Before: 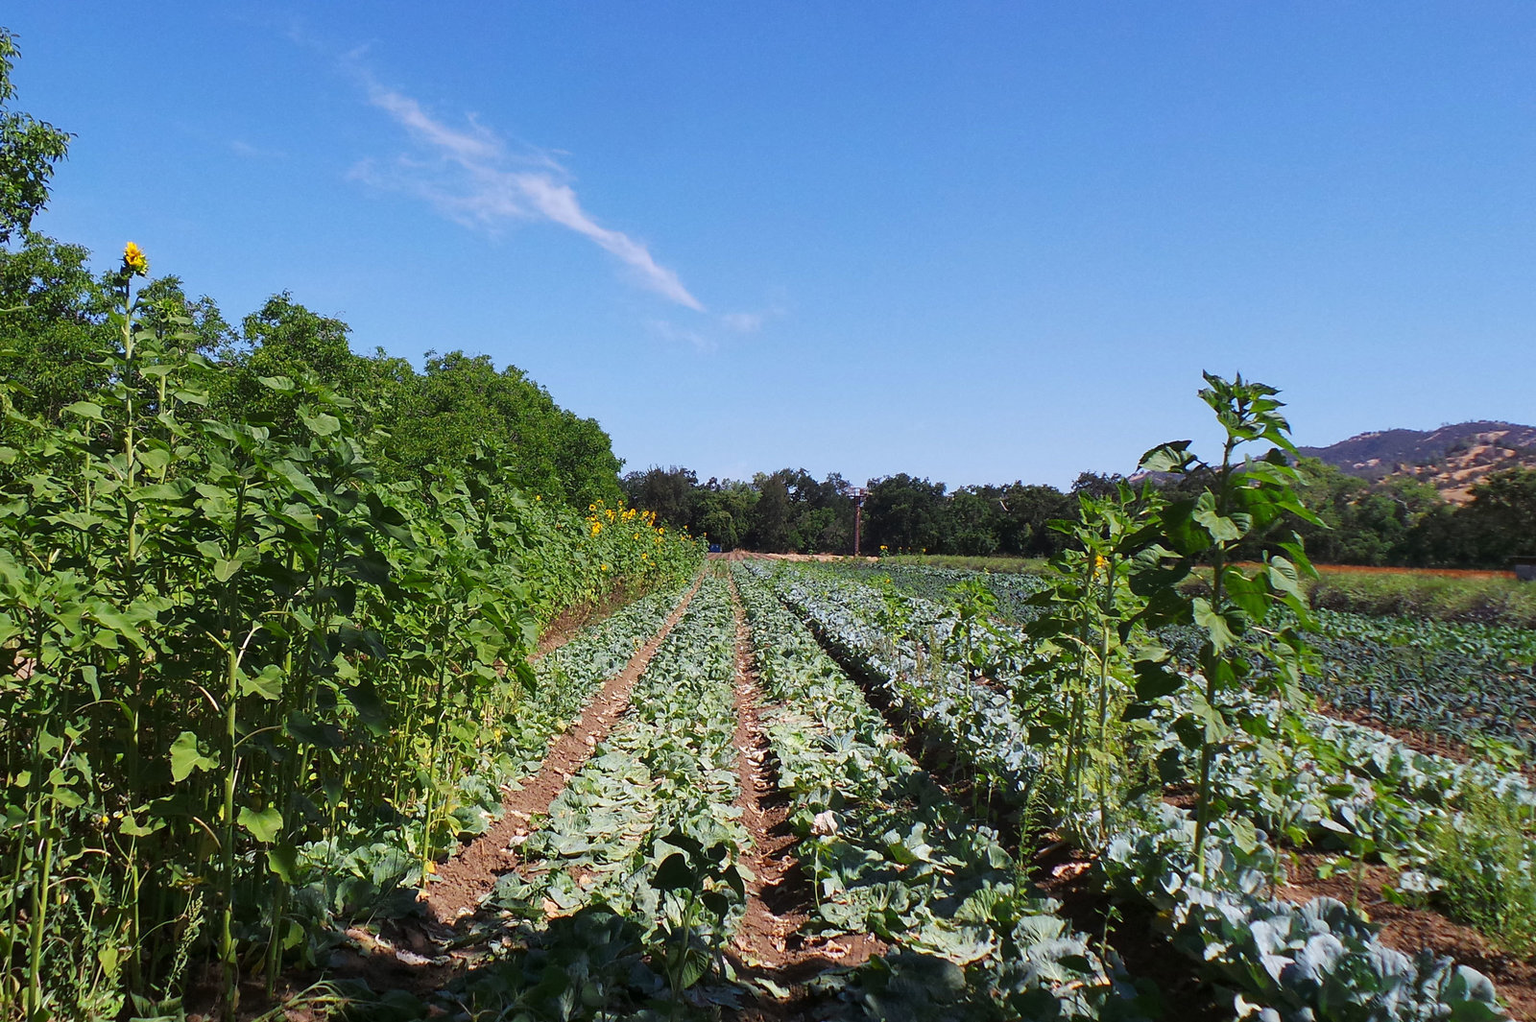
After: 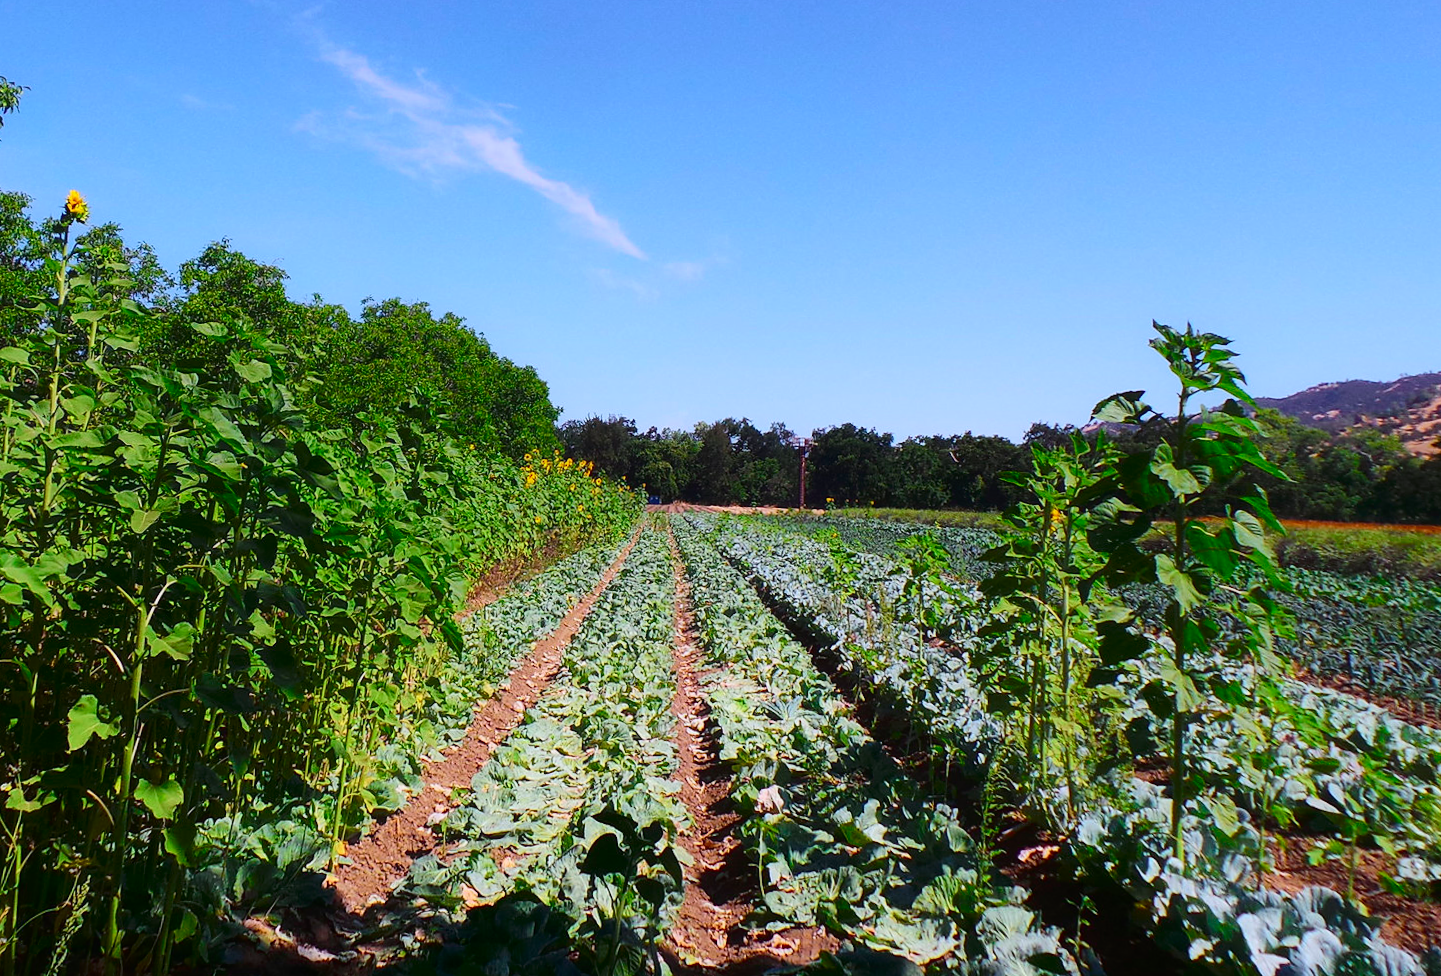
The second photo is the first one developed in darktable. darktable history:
white balance: red 1.004, blue 1.024
contrast equalizer: y [[0.5, 0.486, 0.447, 0.446, 0.489, 0.5], [0.5 ×6], [0.5 ×6], [0 ×6], [0 ×6]]
tone curve: curves: ch0 [(0, 0) (0.126, 0.061) (0.338, 0.285) (0.494, 0.518) (0.703, 0.762) (1, 1)]; ch1 [(0, 0) (0.389, 0.313) (0.457, 0.442) (0.5, 0.501) (0.55, 0.578) (1, 1)]; ch2 [(0, 0) (0.44, 0.424) (0.501, 0.499) (0.557, 0.564) (0.613, 0.67) (0.707, 0.746) (1, 1)], color space Lab, independent channels, preserve colors none
rotate and perspective: rotation 0.215°, lens shift (vertical) -0.139, crop left 0.069, crop right 0.939, crop top 0.002, crop bottom 0.996
crop: left 1.964%, top 3.251%, right 1.122%, bottom 4.933%
